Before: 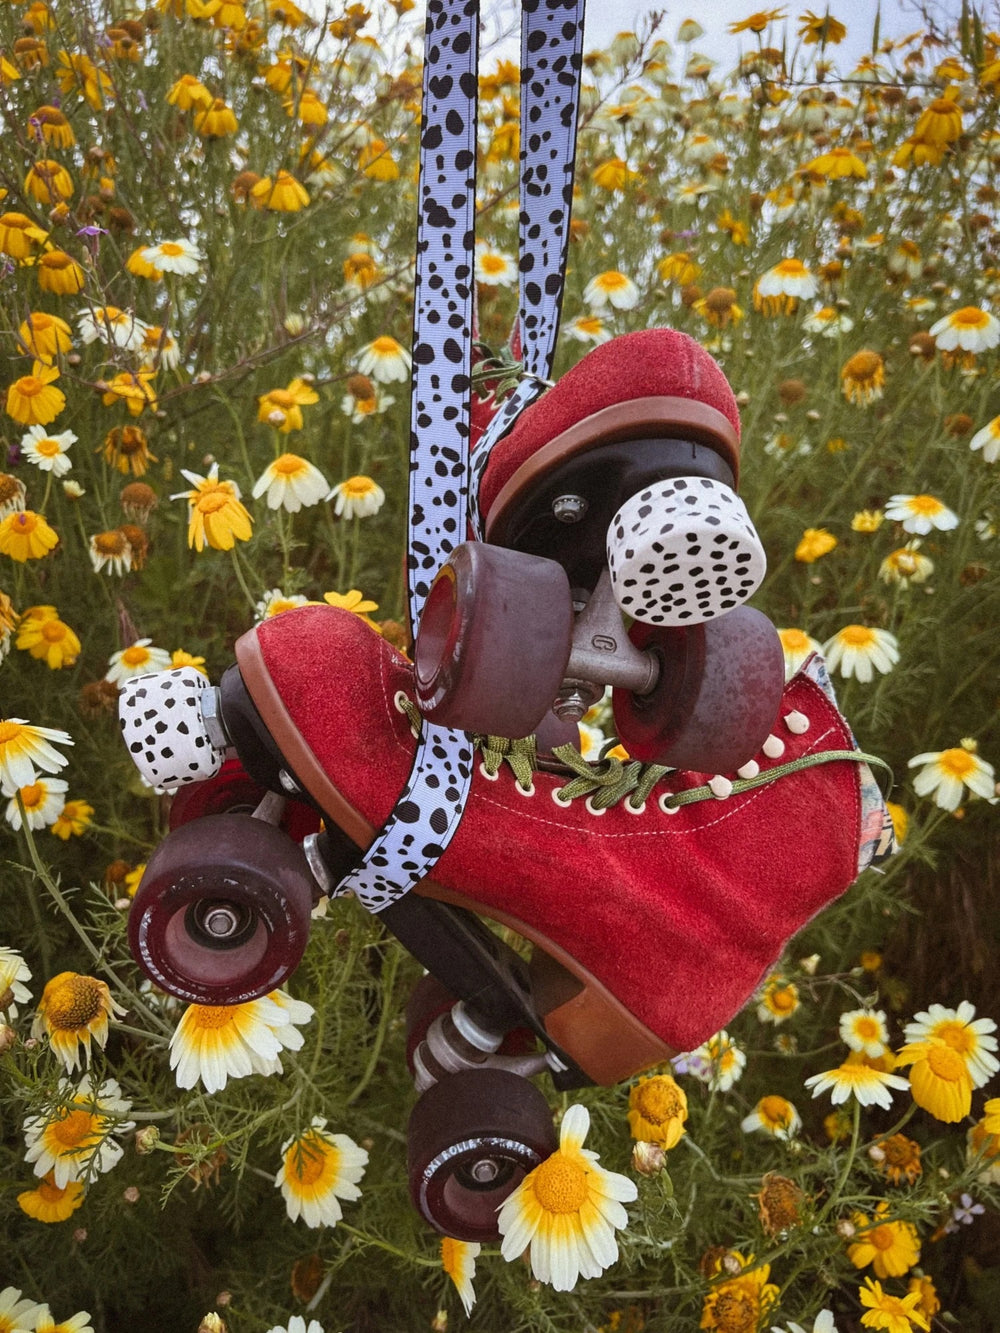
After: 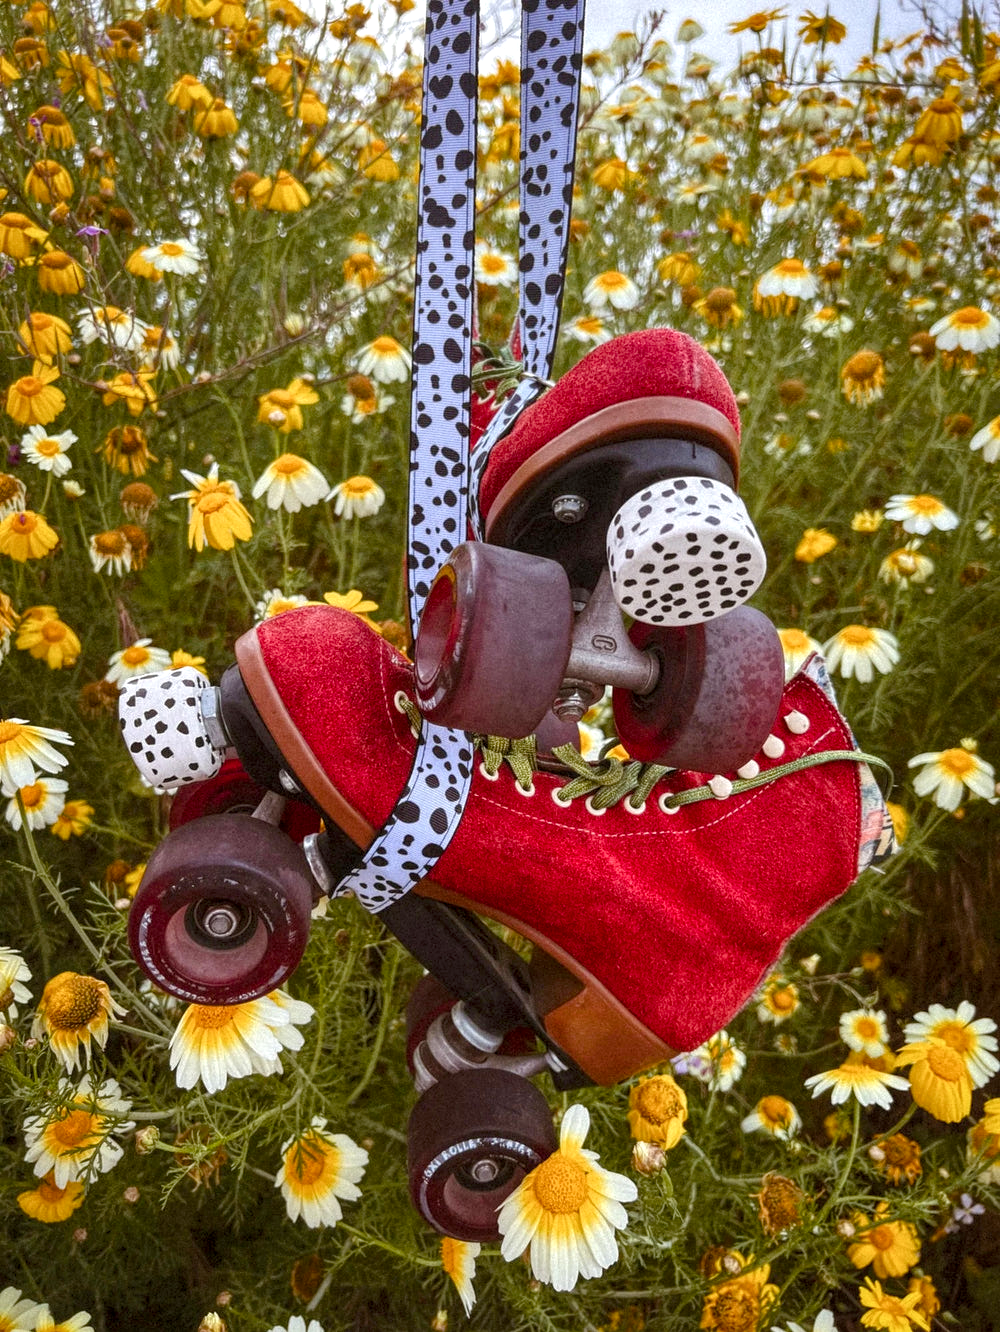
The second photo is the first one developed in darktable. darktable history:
color balance rgb: perceptual saturation grading › global saturation 20%, perceptual saturation grading › highlights -25%, perceptual saturation grading › shadows 25%
exposure: exposure 0.161 EV, compensate highlight preservation false
local contrast: highlights 99%, shadows 86%, detail 160%, midtone range 0.2
crop: bottom 0.071%
